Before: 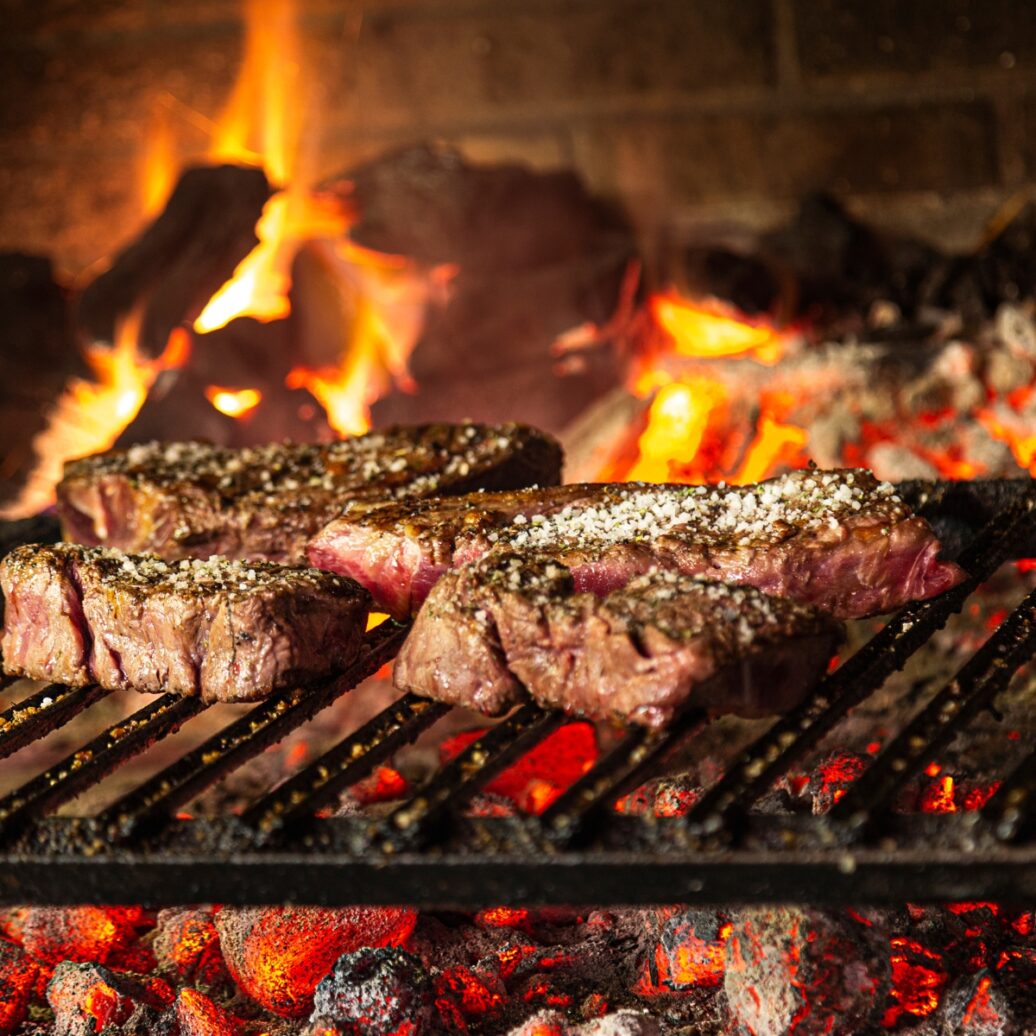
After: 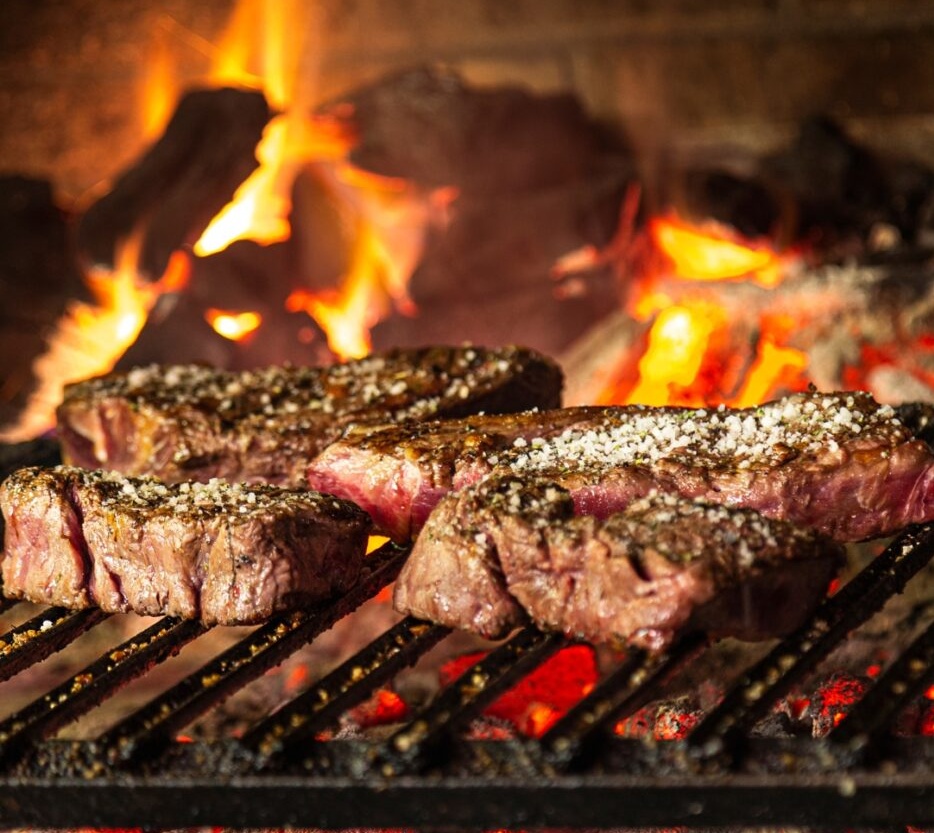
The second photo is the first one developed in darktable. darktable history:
crop: top 7.48%, right 9.781%, bottom 12.09%
